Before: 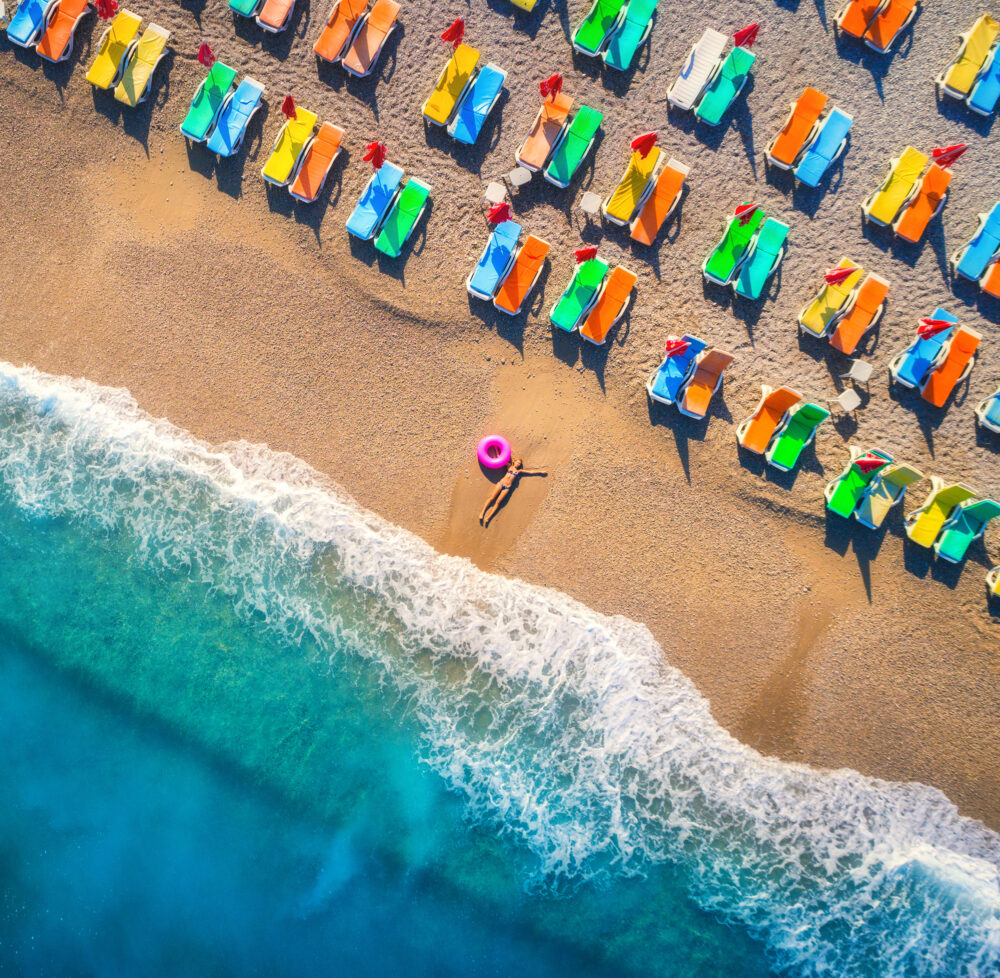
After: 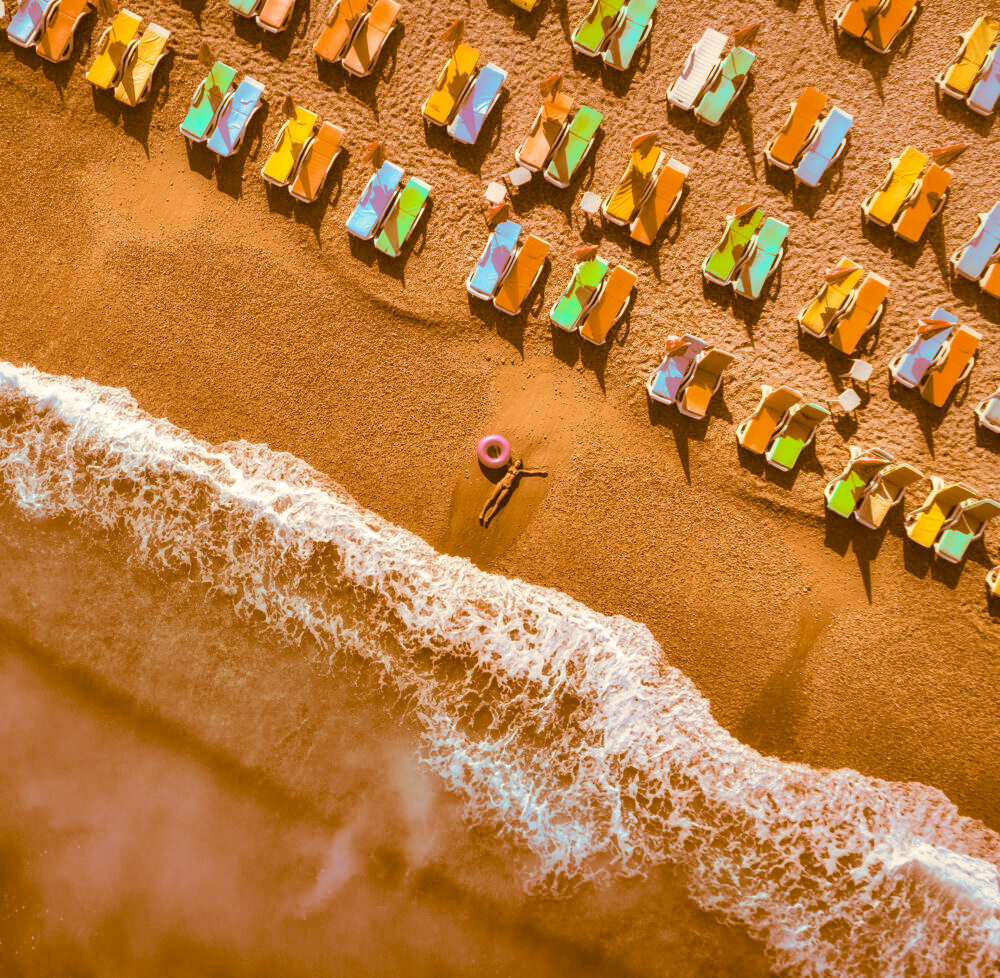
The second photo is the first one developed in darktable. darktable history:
shadows and highlights: shadows 24.5, highlights -78.15, soften with gaussian
white balance: emerald 1
split-toning: shadows › hue 26°, shadows › saturation 0.92, highlights › hue 40°, highlights › saturation 0.92, balance -63, compress 0%
